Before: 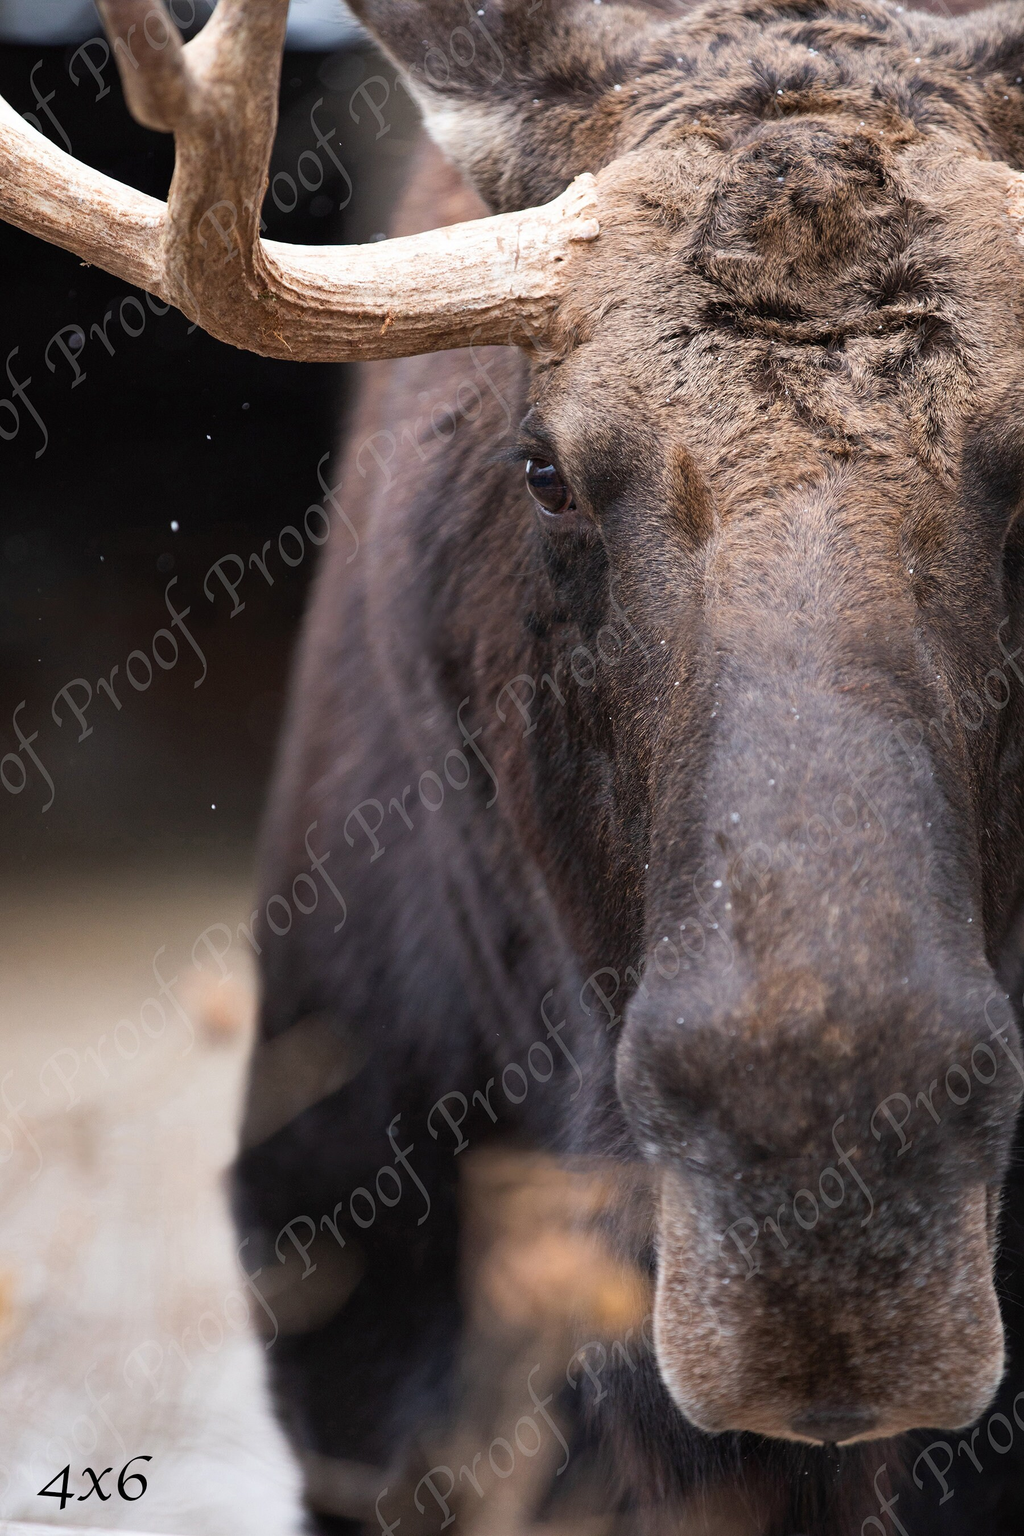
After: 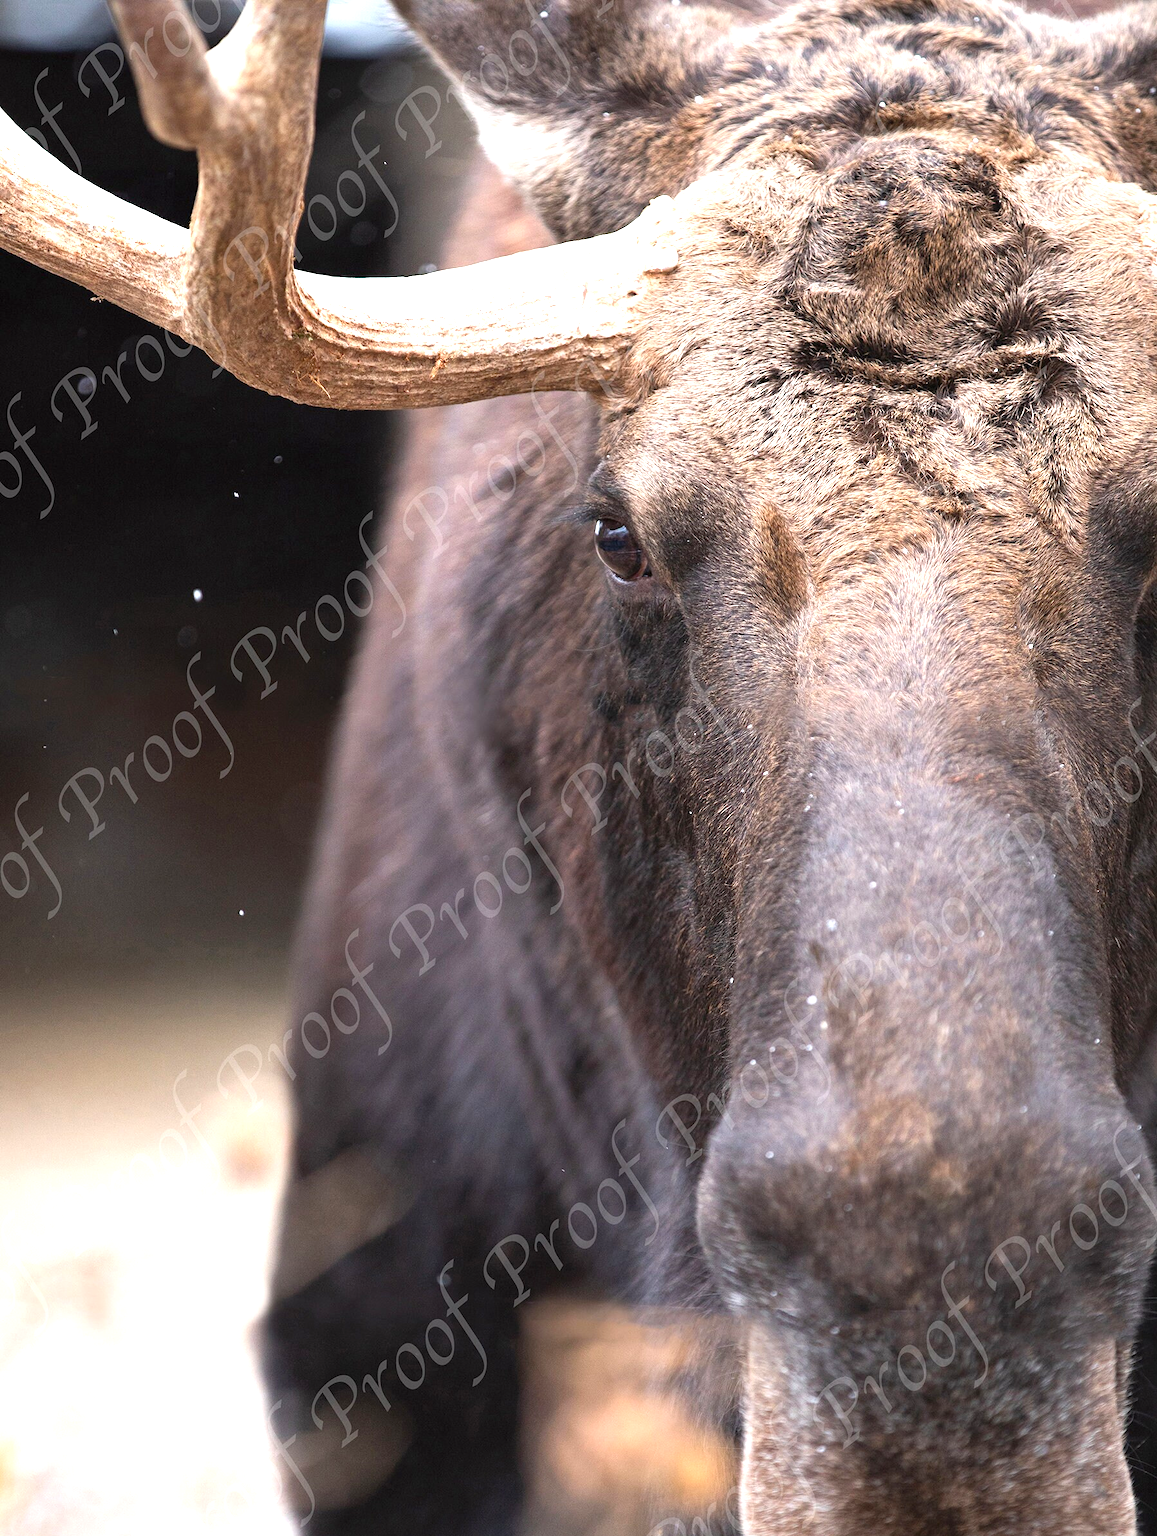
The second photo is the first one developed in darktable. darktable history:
exposure: exposure 1.057 EV, compensate highlight preservation false
crop and rotate: top 0%, bottom 11.571%
